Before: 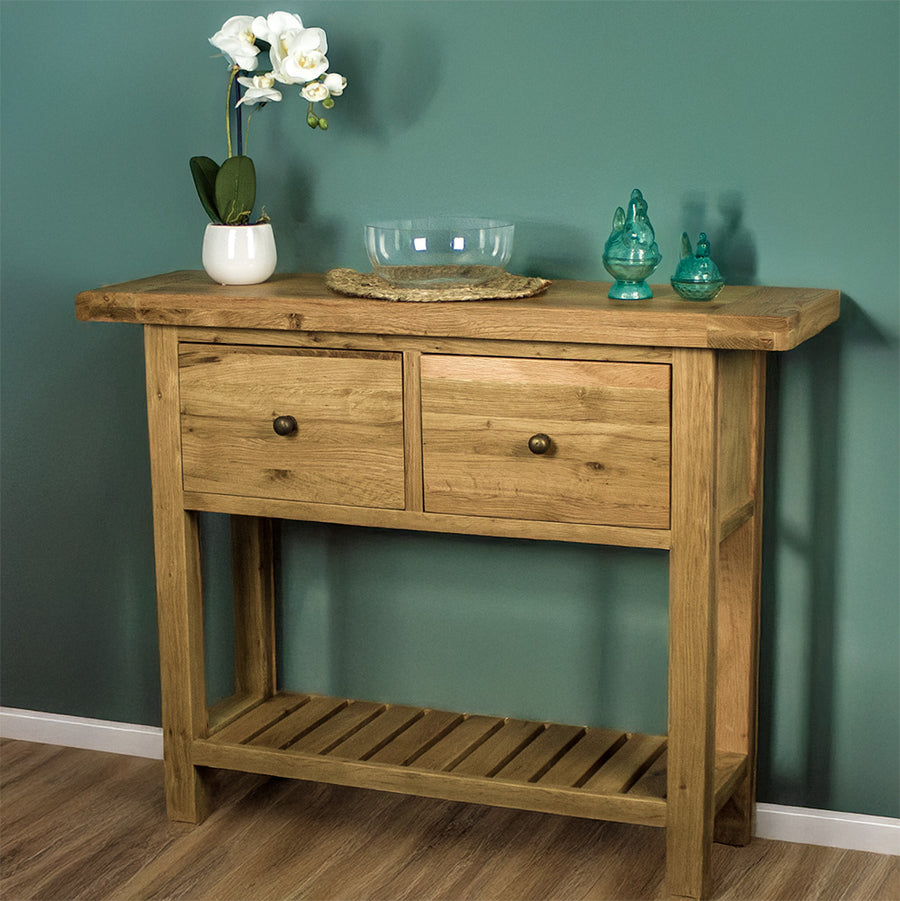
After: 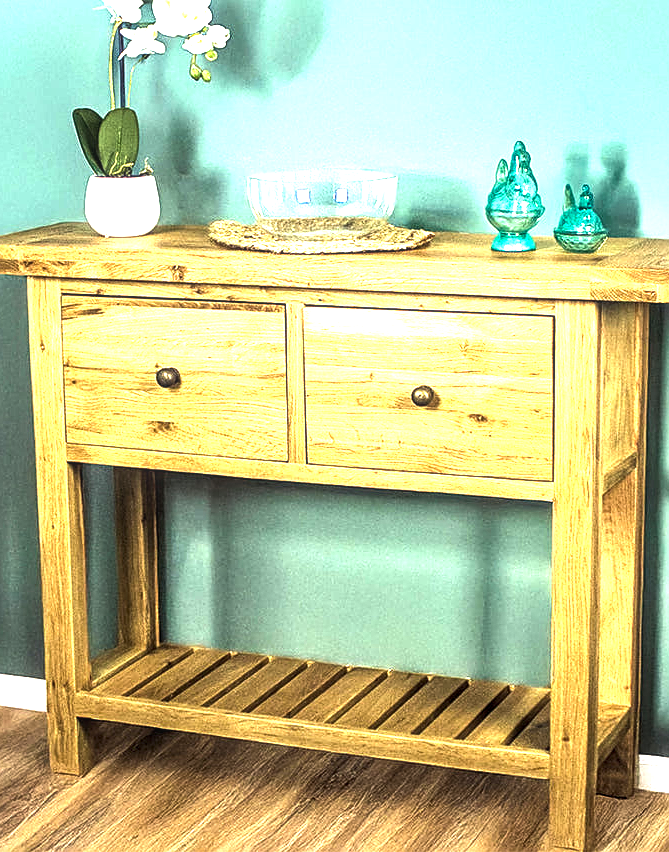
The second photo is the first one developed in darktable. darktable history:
crop and rotate: left 13.082%, top 5.382%, right 12.578%
local contrast: on, module defaults
color balance rgb: shadows lift › chroma 1.77%, shadows lift › hue 261.58°, perceptual saturation grading › global saturation 0.422%, perceptual brilliance grading › highlights 47.618%, perceptual brilliance grading › mid-tones 22.92%, perceptual brilliance grading › shadows -6.674%, global vibrance 10.703%
sharpen: on, module defaults
exposure: black level correction 0, exposure 1 EV, compensate exposure bias true, compensate highlight preservation false
